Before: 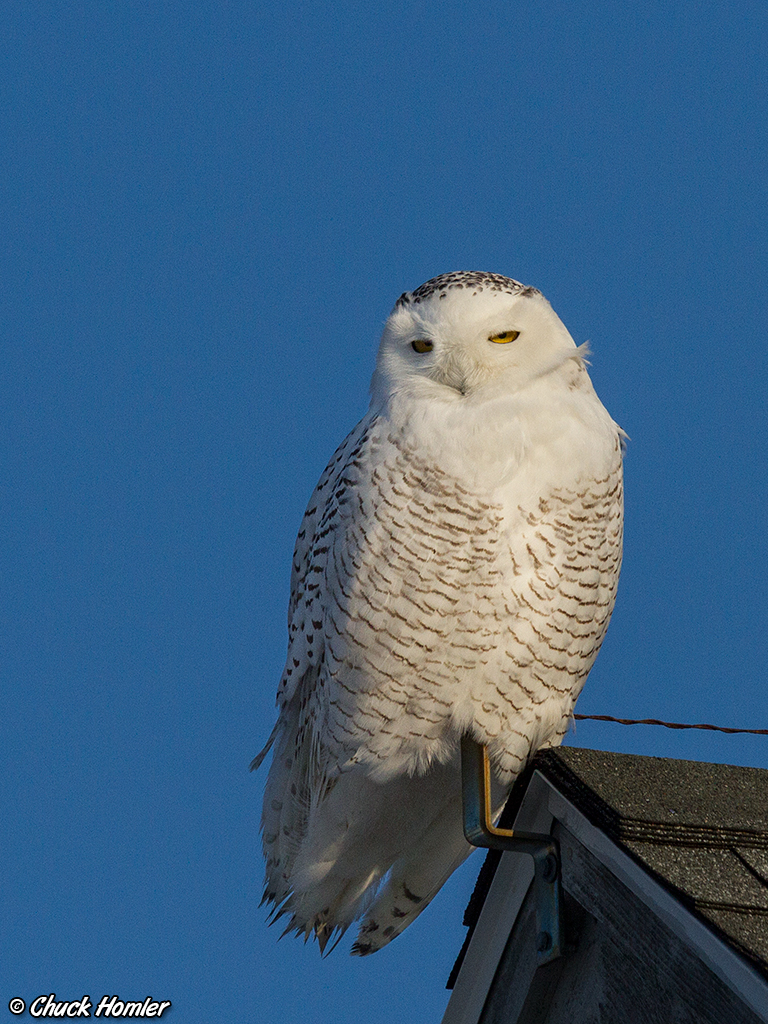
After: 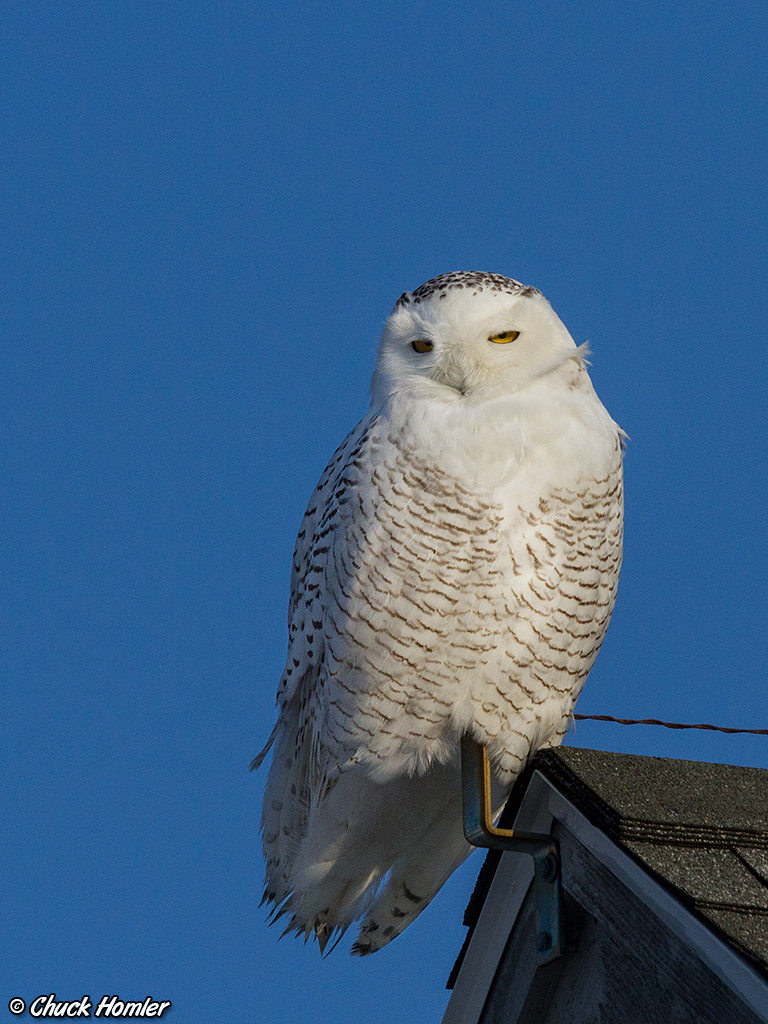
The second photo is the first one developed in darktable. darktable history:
white balance: red 0.967, blue 1.049
